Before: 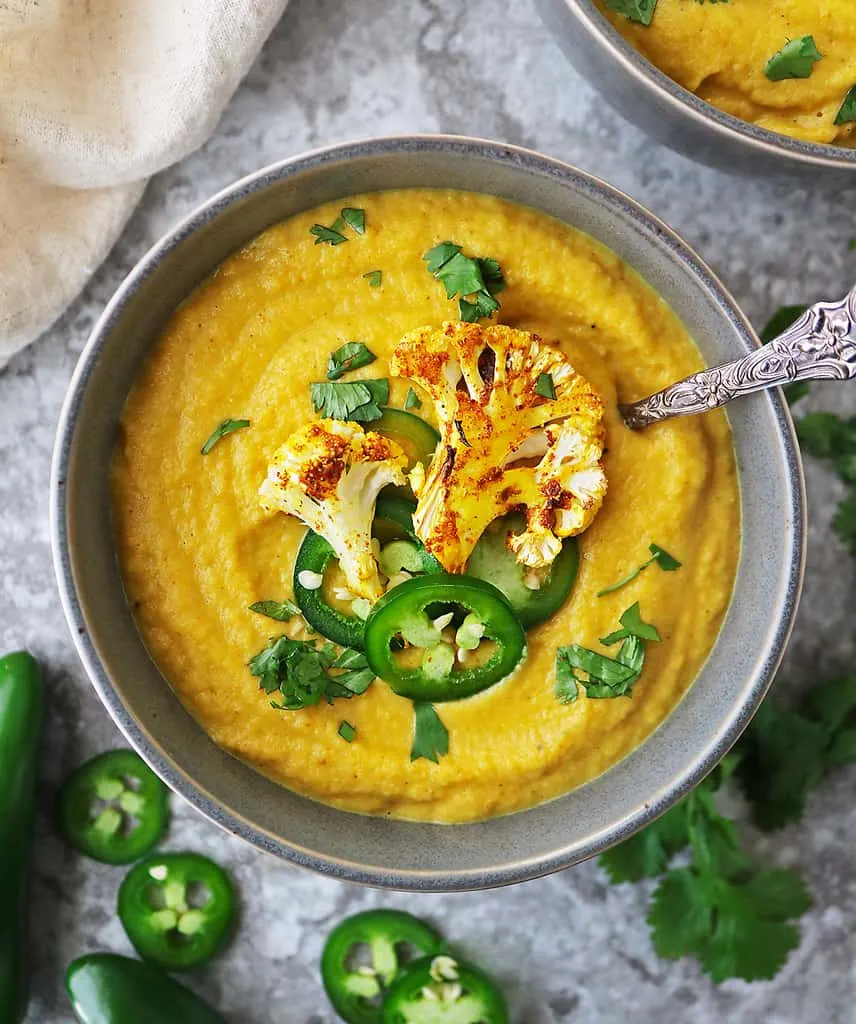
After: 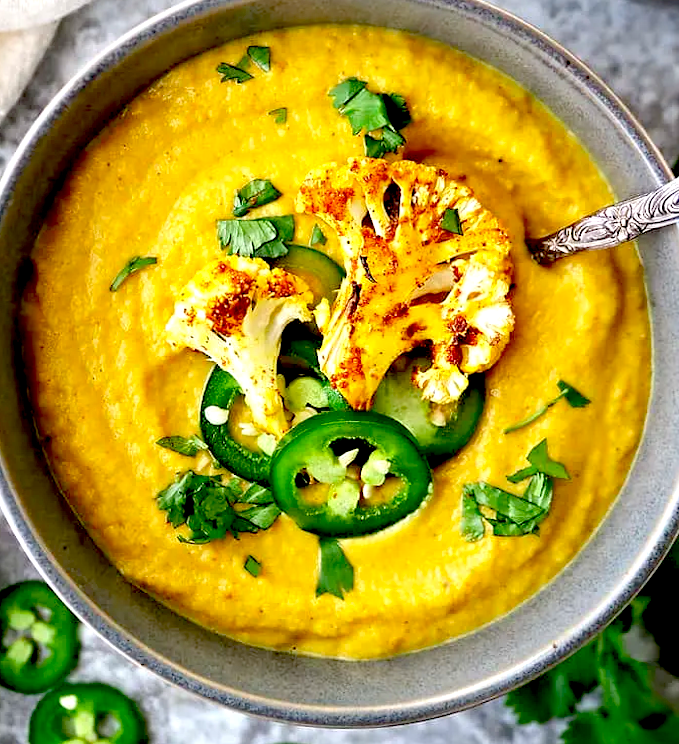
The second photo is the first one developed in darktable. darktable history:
rotate and perspective: lens shift (horizontal) -0.055, automatic cropping off
crop: left 9.712%, top 16.928%, right 10.845%, bottom 12.332%
exposure: black level correction 0.04, exposure 0.5 EV, compensate highlight preservation false
